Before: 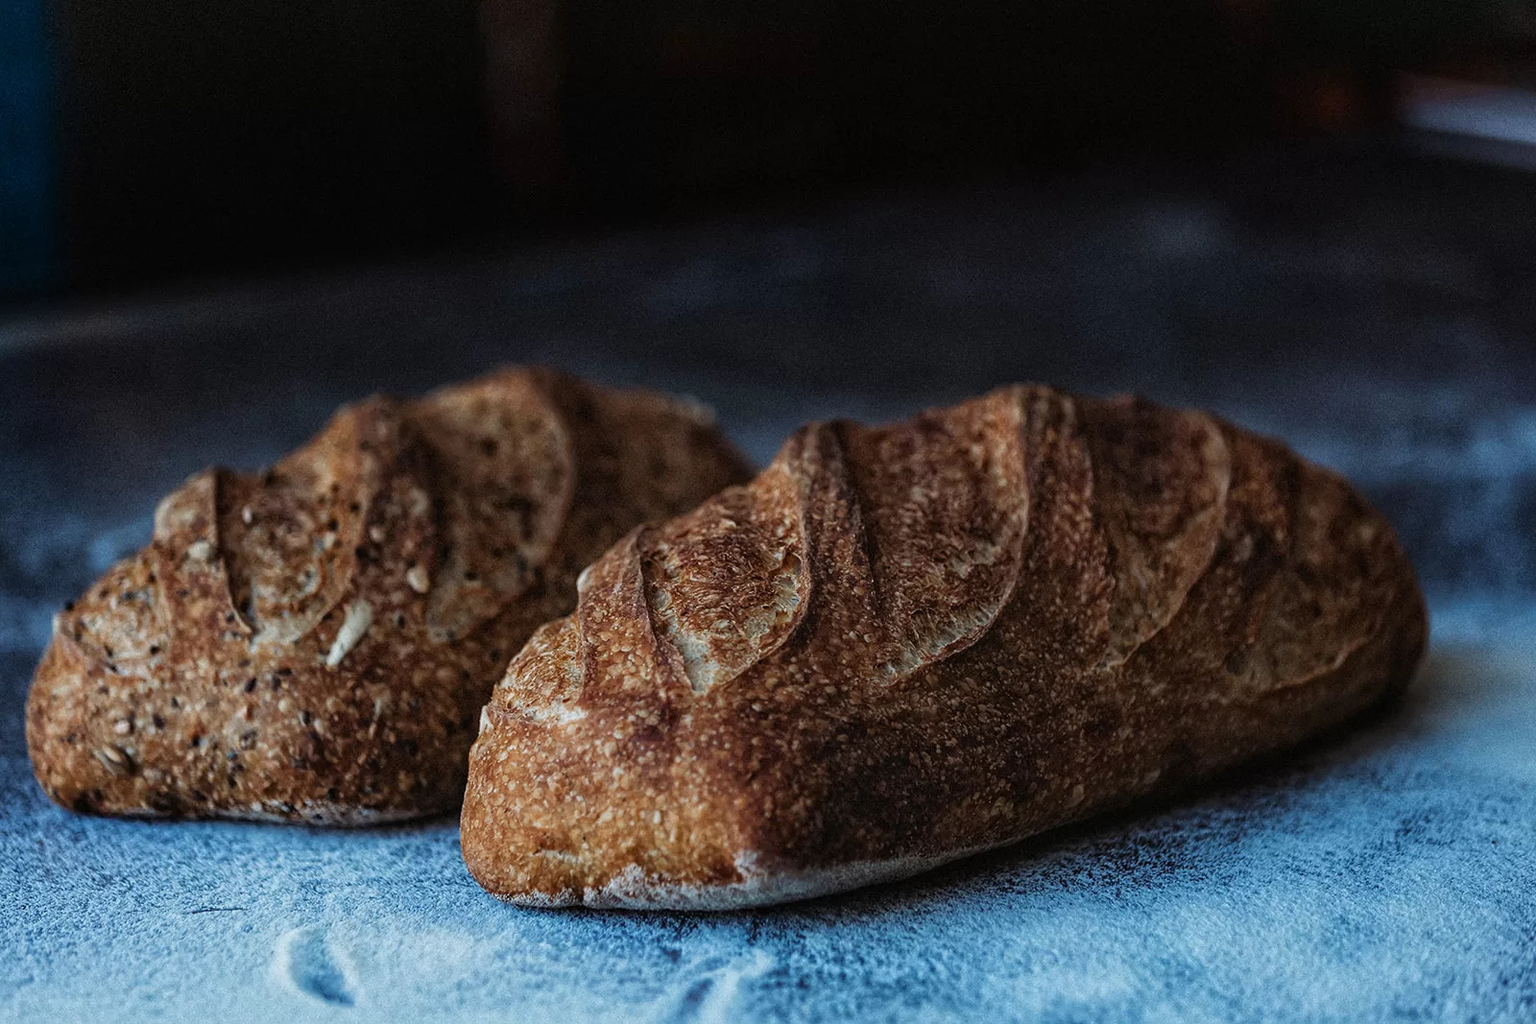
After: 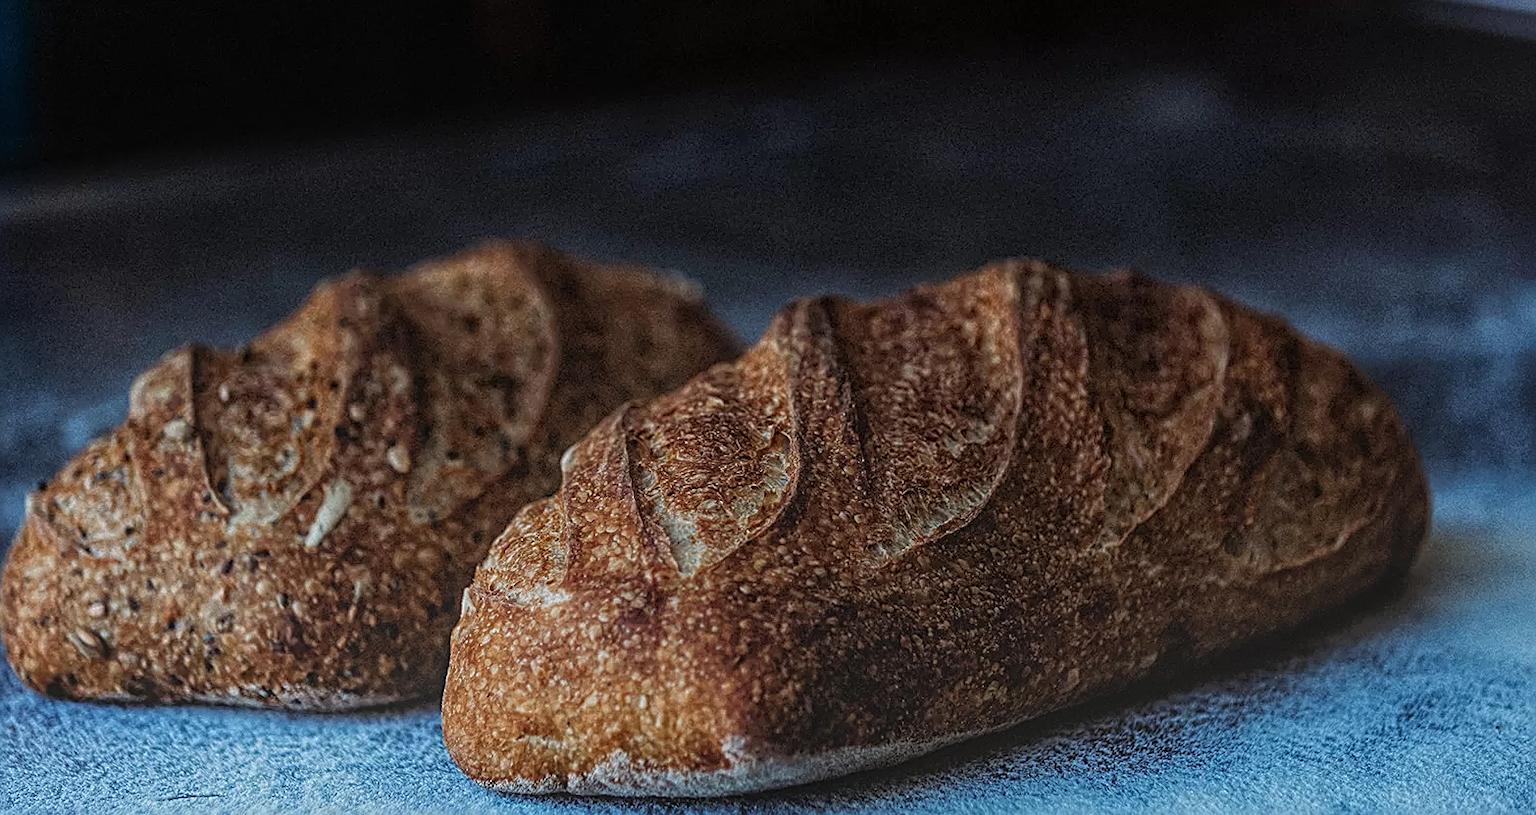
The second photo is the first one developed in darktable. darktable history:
crop and rotate: left 1.814%, top 12.818%, right 0.25%, bottom 9.225%
sharpen: radius 2.676, amount 0.669
local contrast: highlights 73%, shadows 15%, midtone range 0.197
